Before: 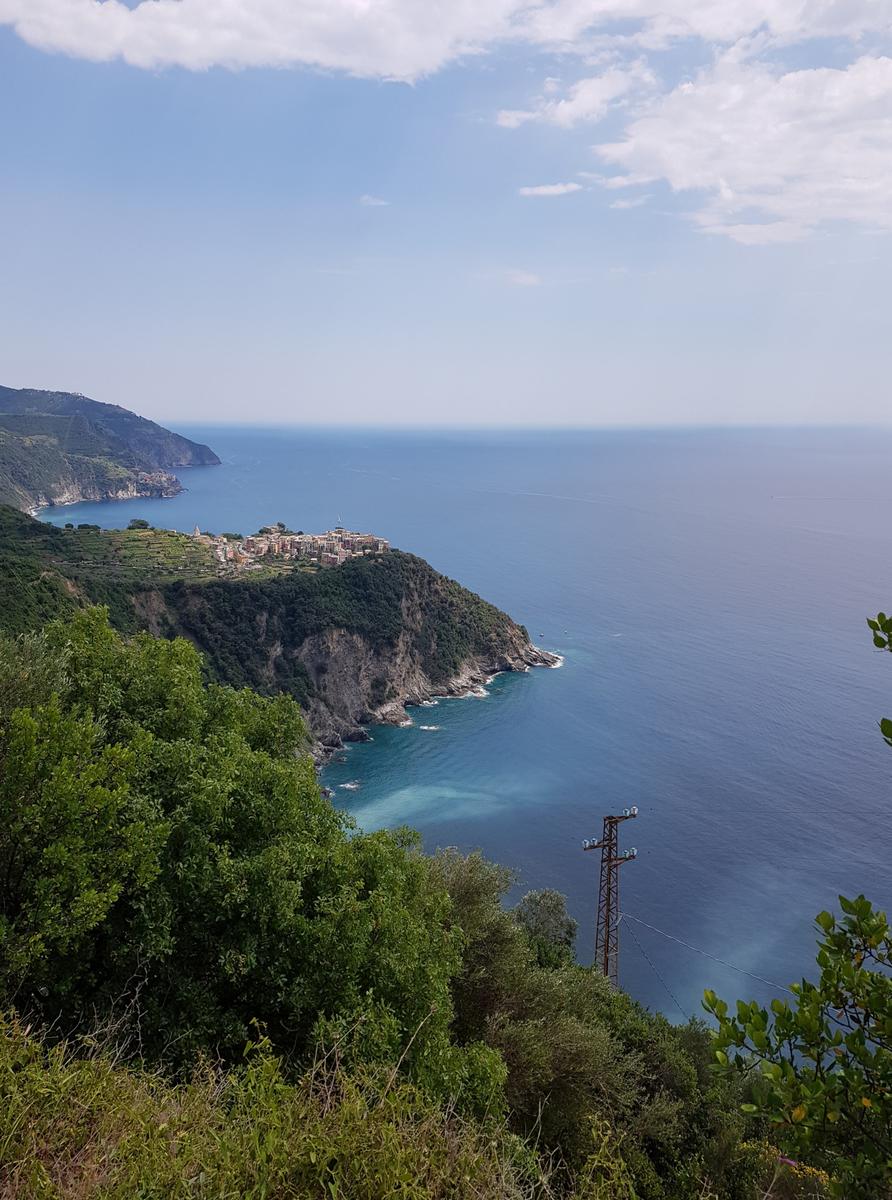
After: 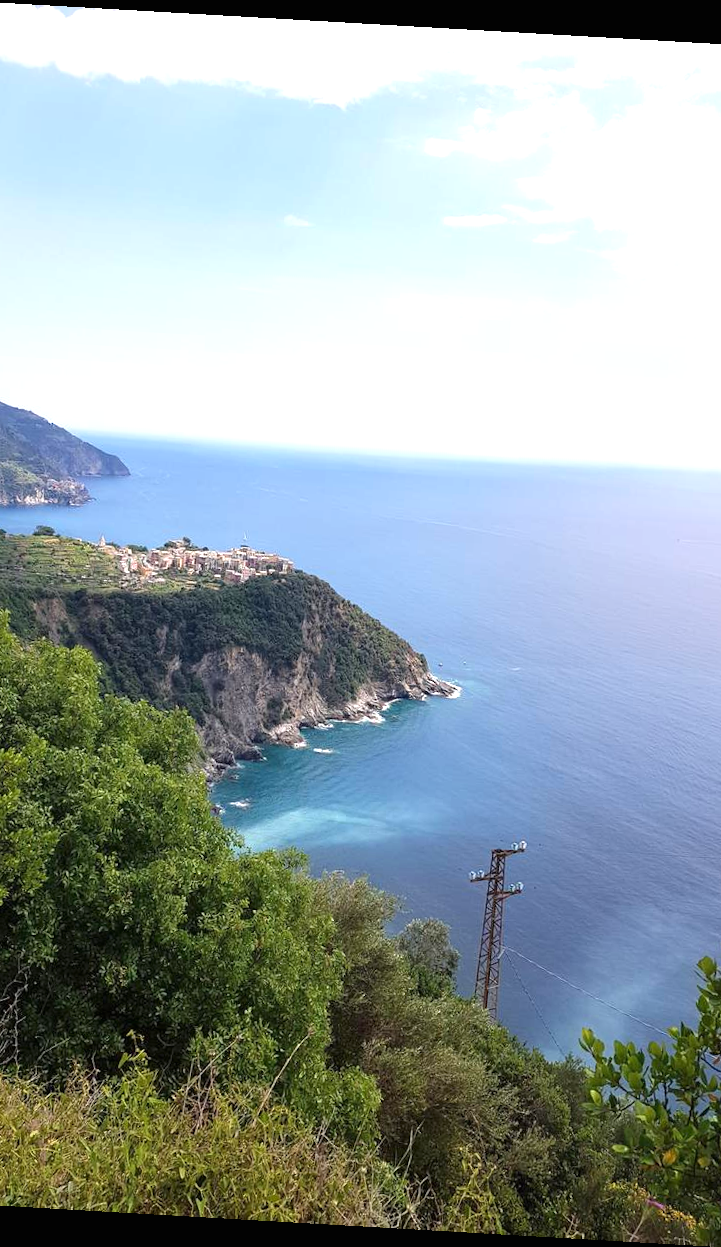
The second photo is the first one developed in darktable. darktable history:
exposure: black level correction 0, exposure 1 EV, compensate highlight preservation false
crop and rotate: angle -3.3°, left 13.912%, top 0.043%, right 10.901%, bottom 0.062%
